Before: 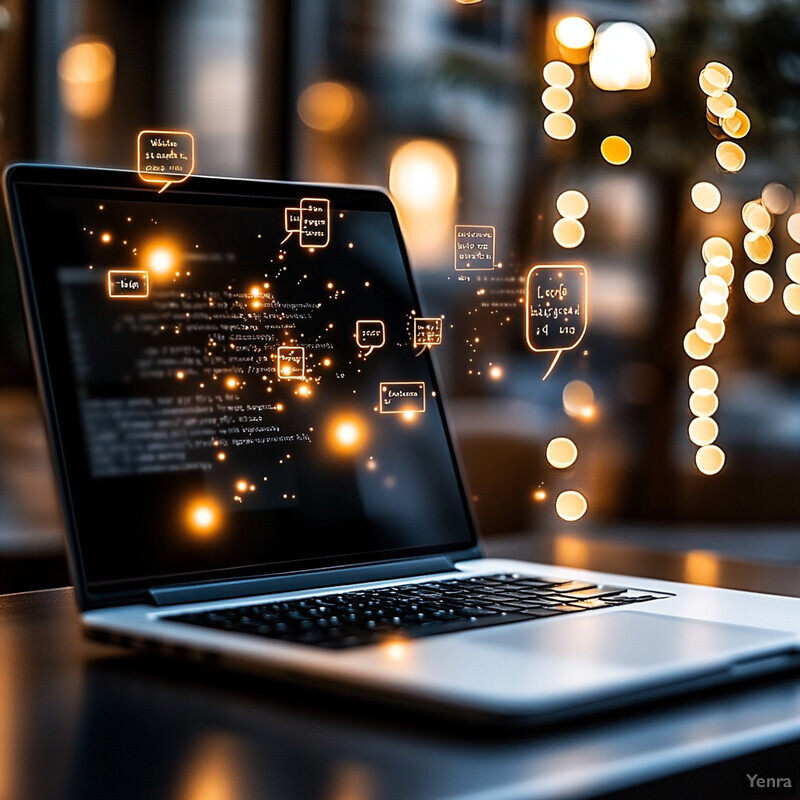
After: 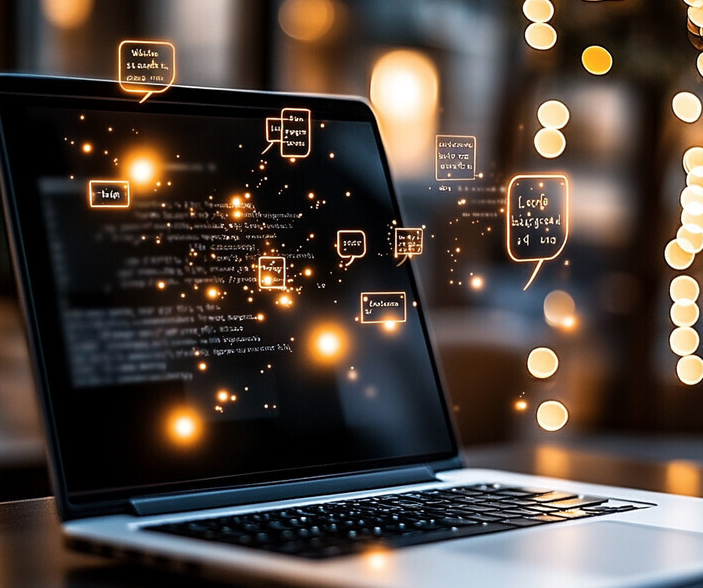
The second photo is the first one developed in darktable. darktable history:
crop and rotate: left 2.425%, top 11.305%, right 9.6%, bottom 15.08%
contrast brightness saturation: saturation -0.05
tone equalizer: -7 EV 0.13 EV, smoothing diameter 25%, edges refinement/feathering 10, preserve details guided filter
